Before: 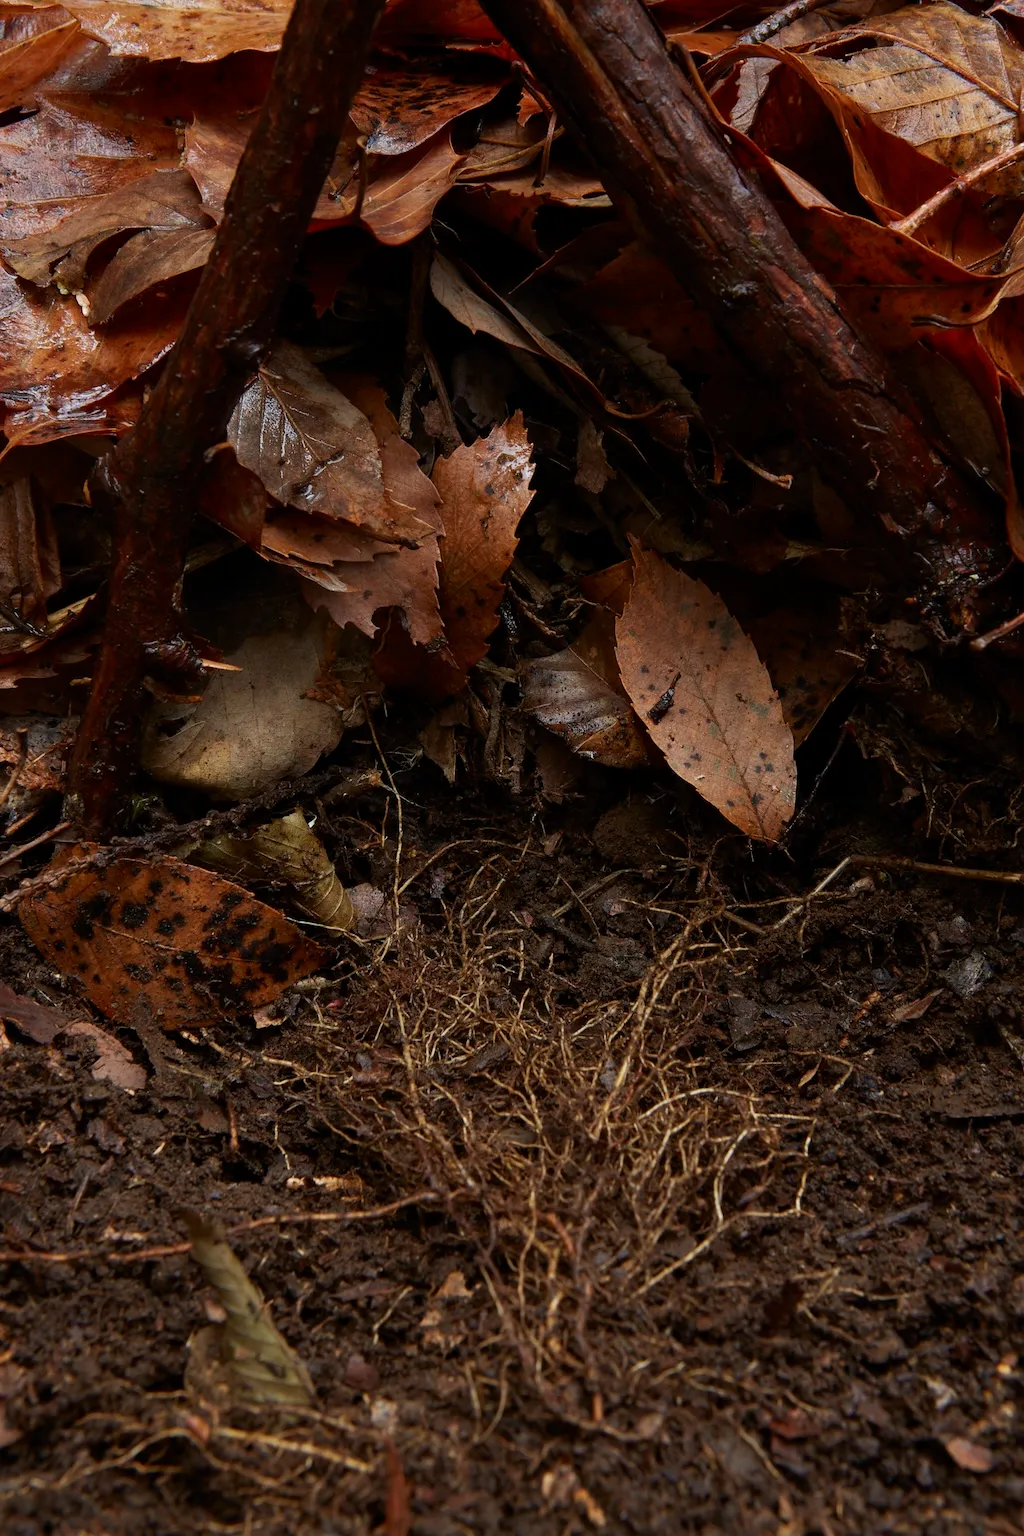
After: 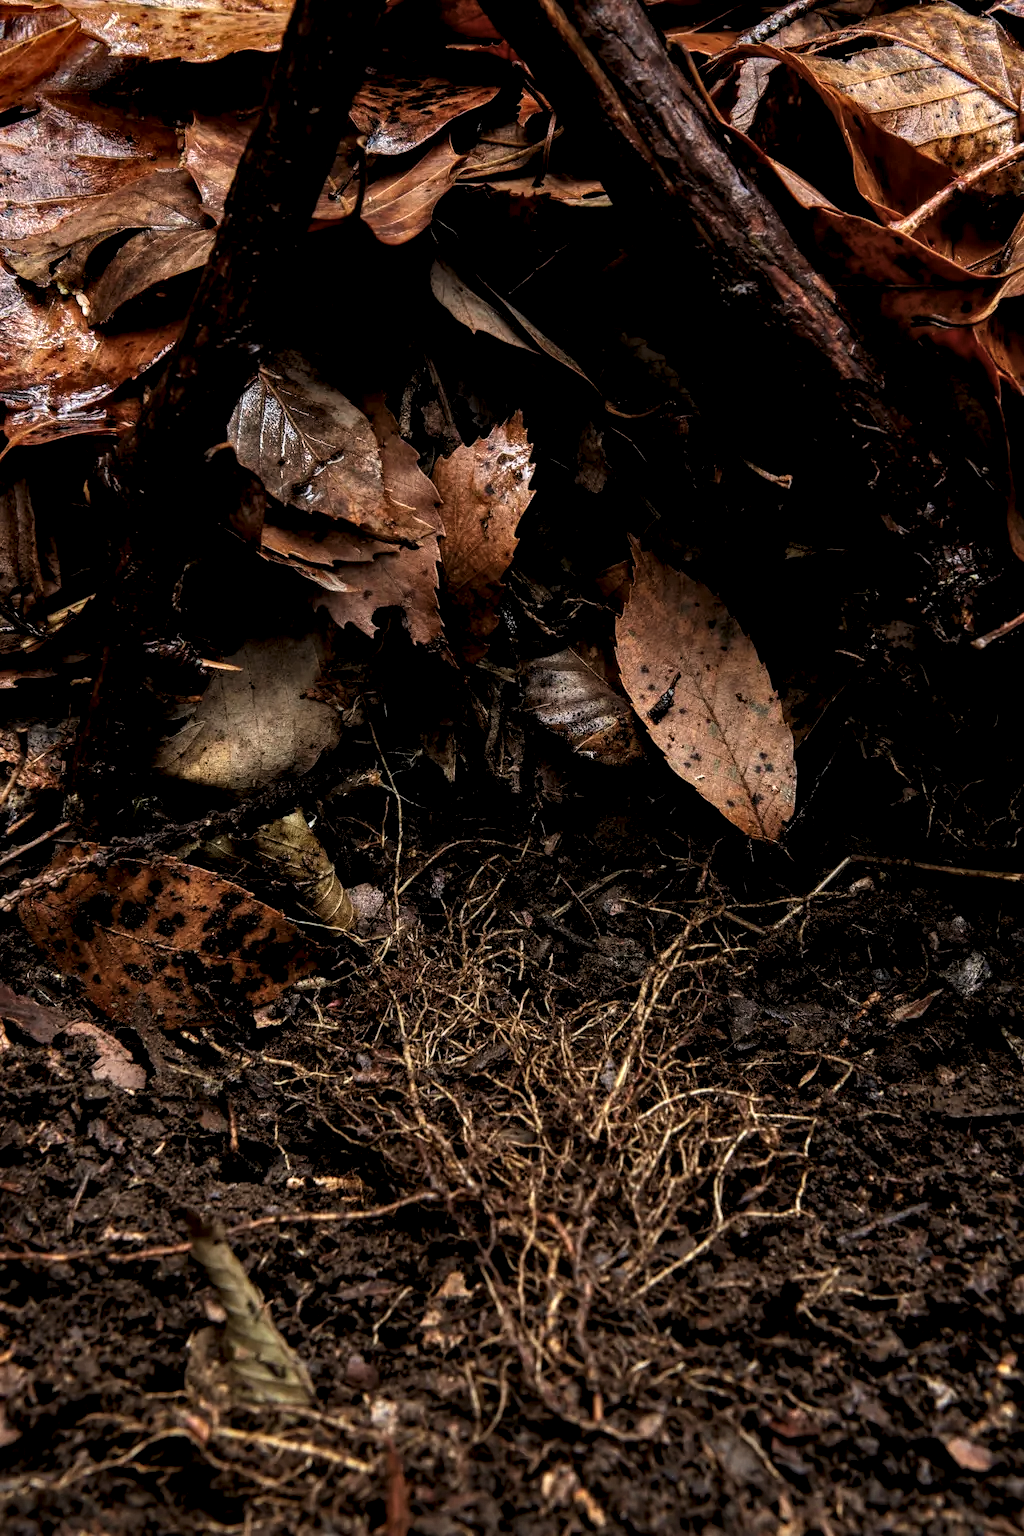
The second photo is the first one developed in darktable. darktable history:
local contrast: highlights 20%, shadows 72%, detail 170%
levels: levels [0.062, 0.494, 0.925]
